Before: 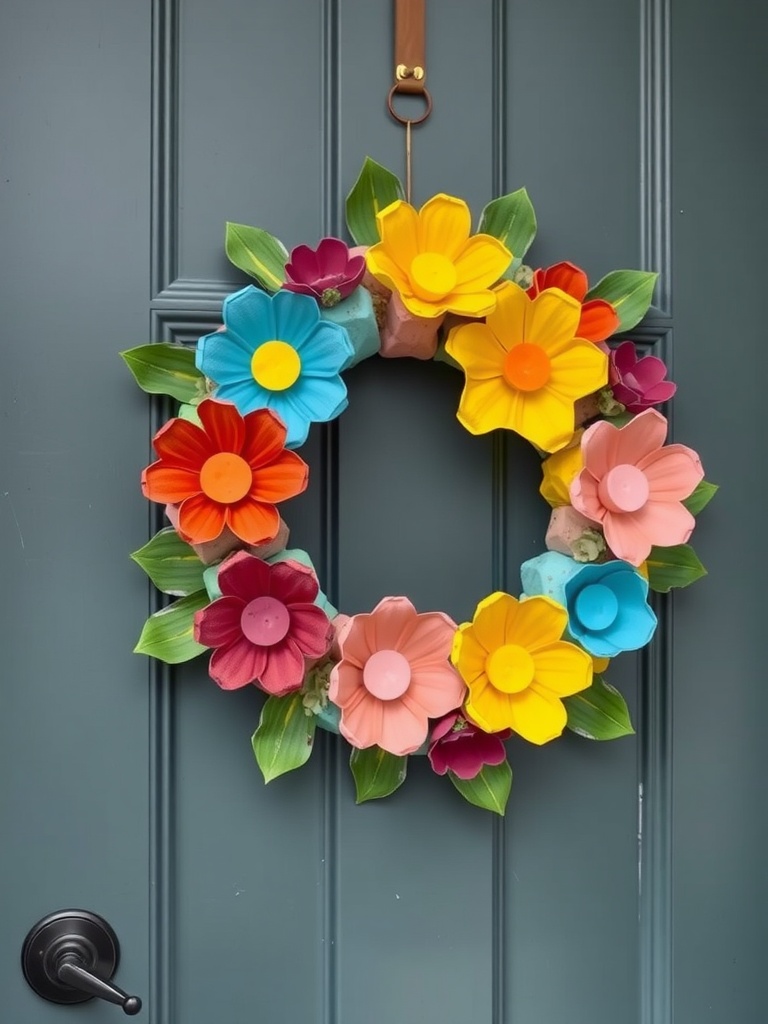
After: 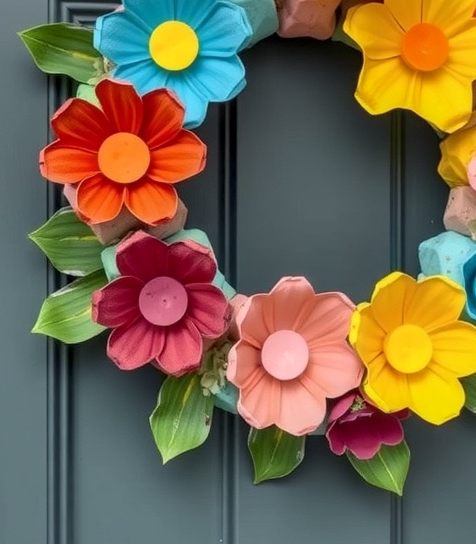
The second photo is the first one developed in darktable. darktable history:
local contrast: on, module defaults
crop: left 13.312%, top 31.28%, right 24.627%, bottom 15.582%
